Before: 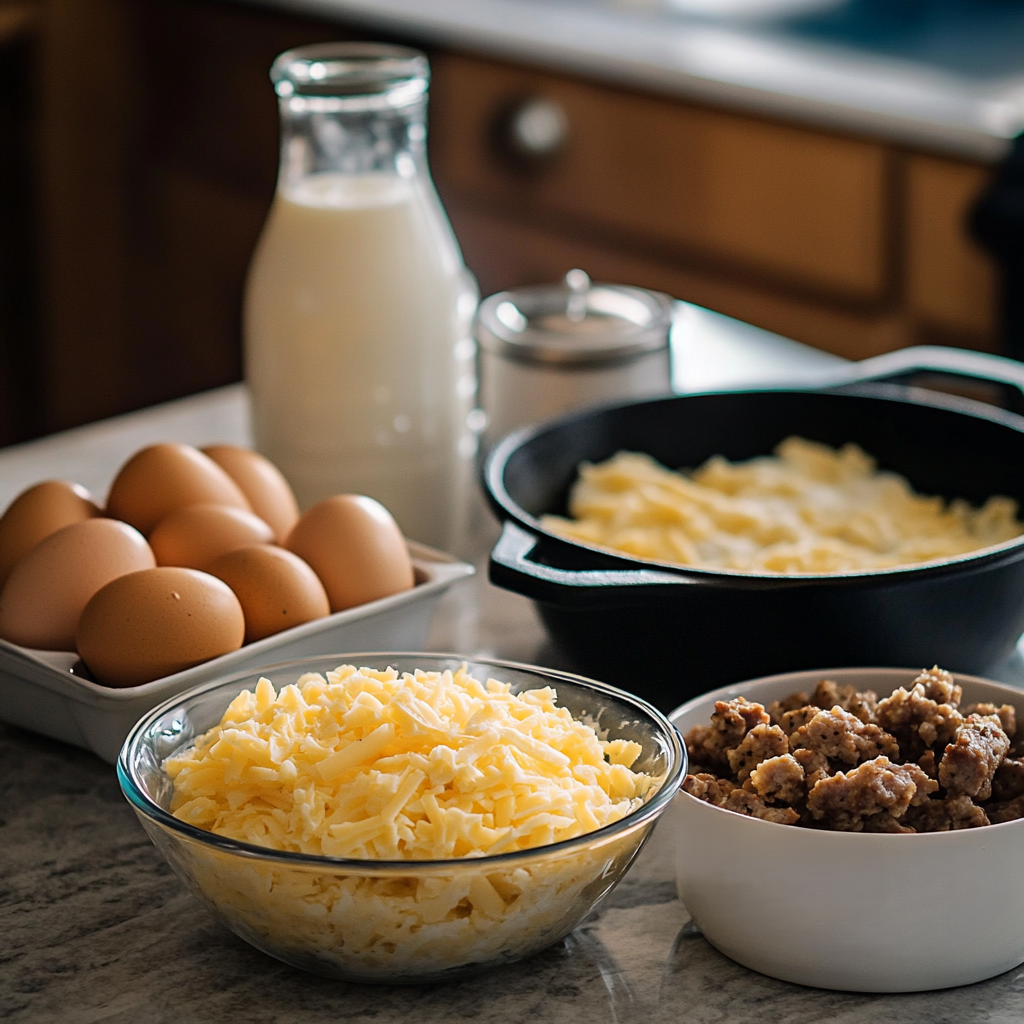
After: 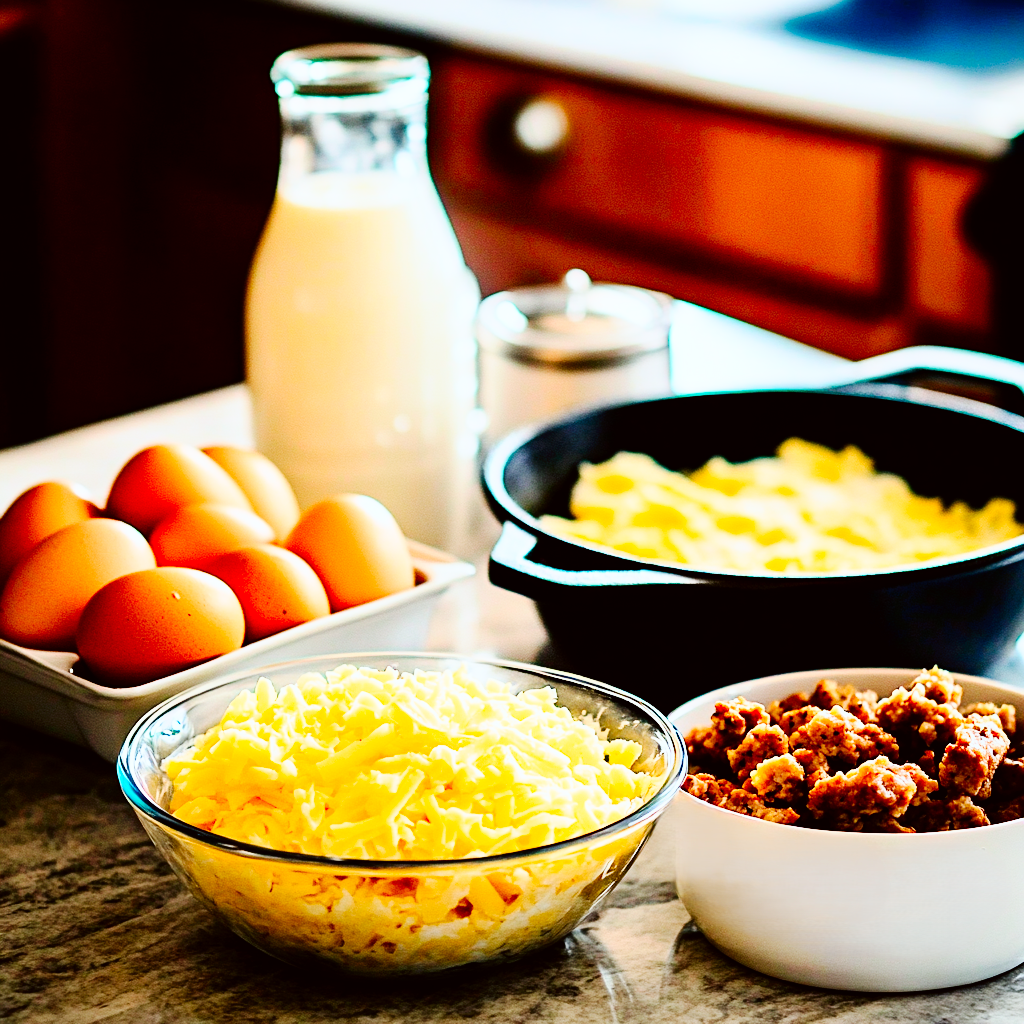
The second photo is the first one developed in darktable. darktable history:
contrast brightness saturation: contrast 0.263, brightness 0.013, saturation 0.861
exposure: black level correction 0, exposure 1.199 EV, compensate highlight preservation false
tone curve: curves: ch0 [(0, 0) (0.003, 0) (0.011, 0.001) (0.025, 0.003) (0.044, 0.005) (0.069, 0.011) (0.1, 0.021) (0.136, 0.035) (0.177, 0.079) (0.224, 0.134) (0.277, 0.219) (0.335, 0.315) (0.399, 0.42) (0.468, 0.529) (0.543, 0.636) (0.623, 0.727) (0.709, 0.805) (0.801, 0.88) (0.898, 0.957) (1, 1)], preserve colors none
color correction: highlights a* -2.73, highlights b* -2.57, shadows a* 2.27, shadows b* 2.87
filmic rgb: black relative exposure -16 EV, white relative exposure 4.92 EV, threshold 3 EV, hardness 6.24, enable highlight reconstruction true
